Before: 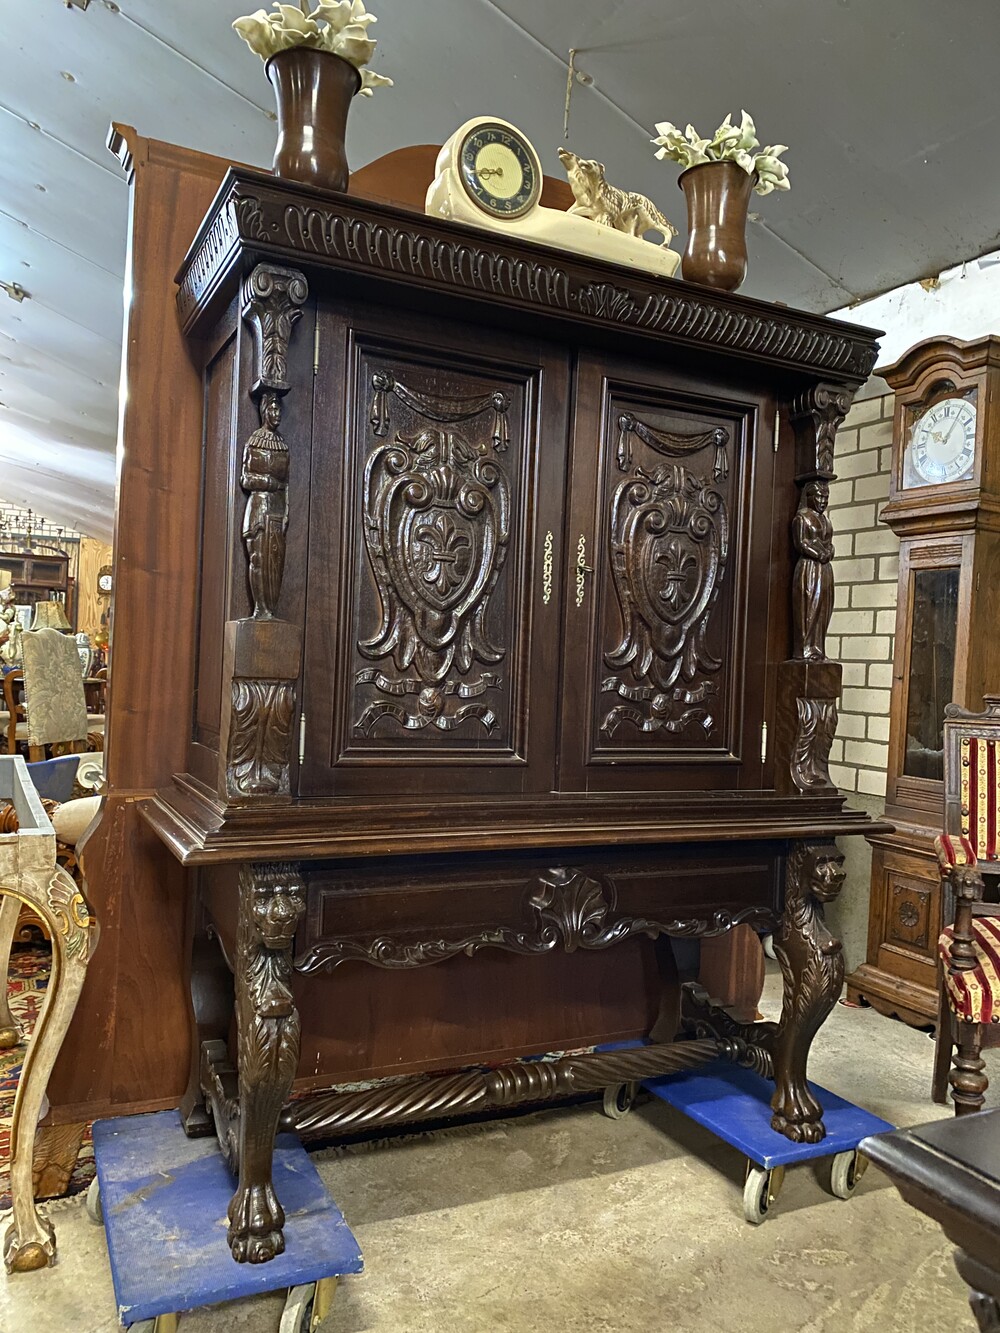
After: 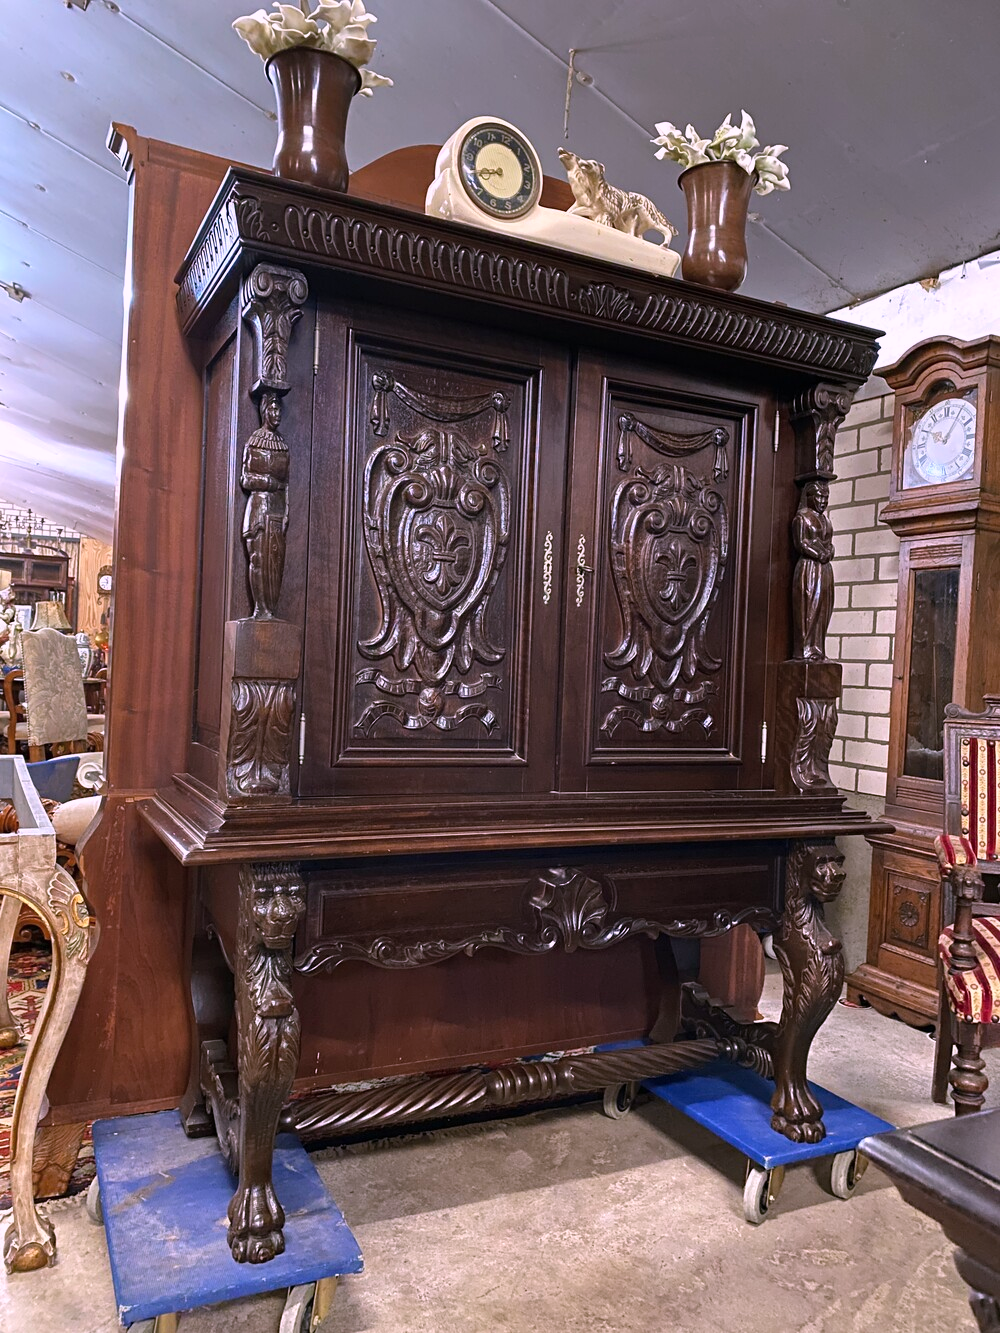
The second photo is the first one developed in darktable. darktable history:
color correction: highlights a* 15.46, highlights b* -20.56
color zones: curves: ch1 [(0, 0.469) (0.01, 0.469) (0.12, 0.446) (0.248, 0.469) (0.5, 0.5) (0.748, 0.5) (0.99, 0.469) (1, 0.469)]
exposure: compensate exposure bias true, compensate highlight preservation false
